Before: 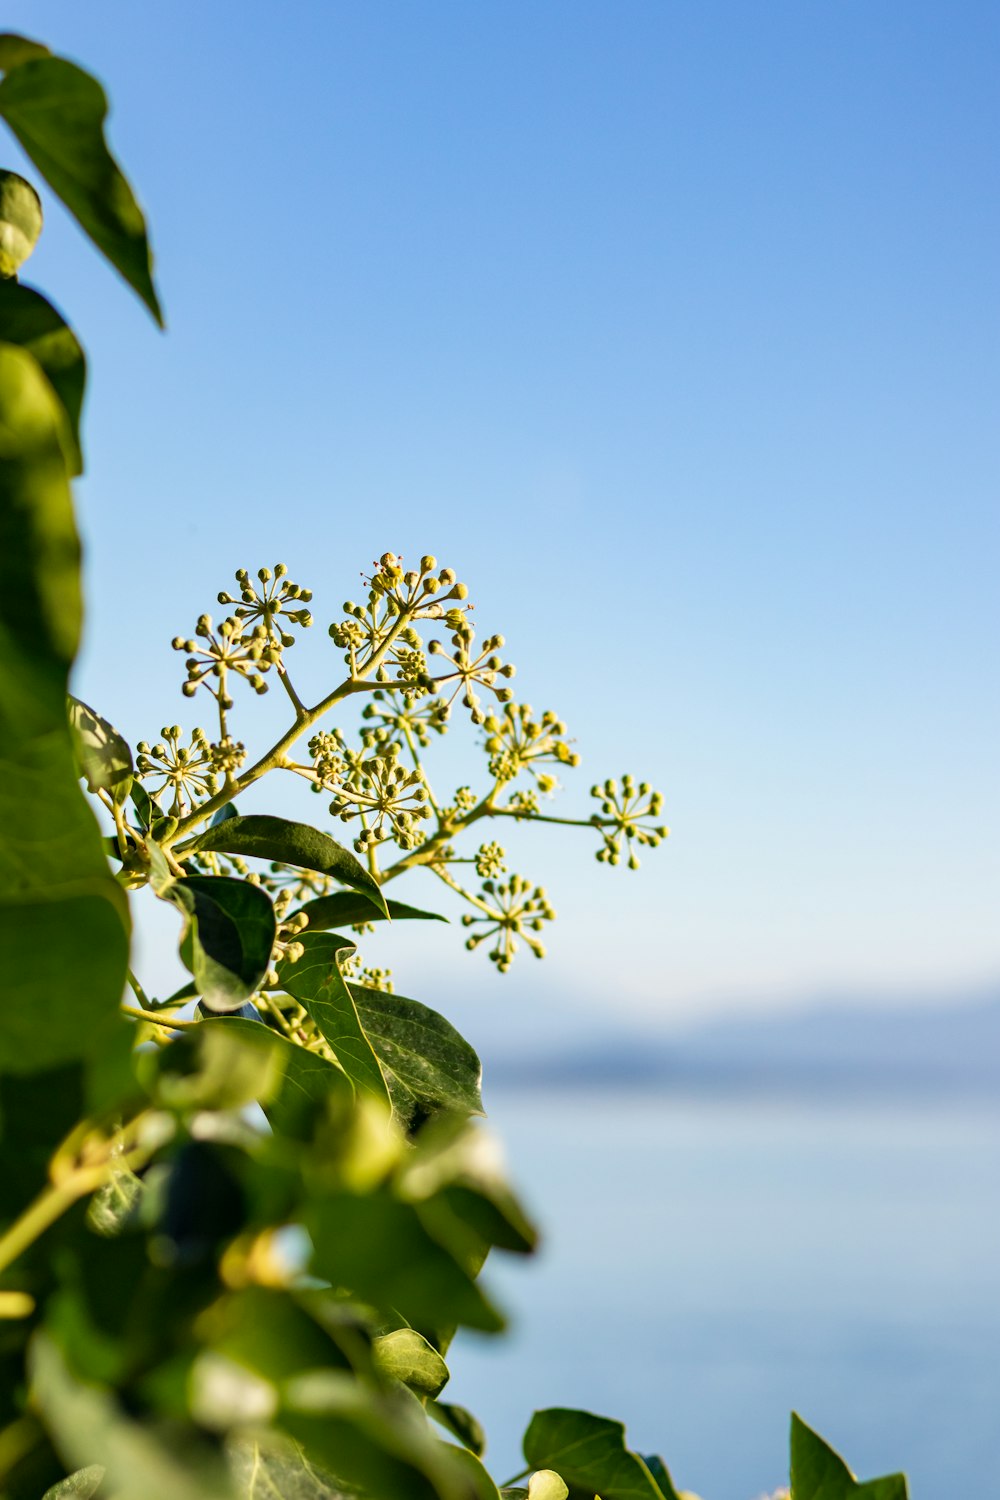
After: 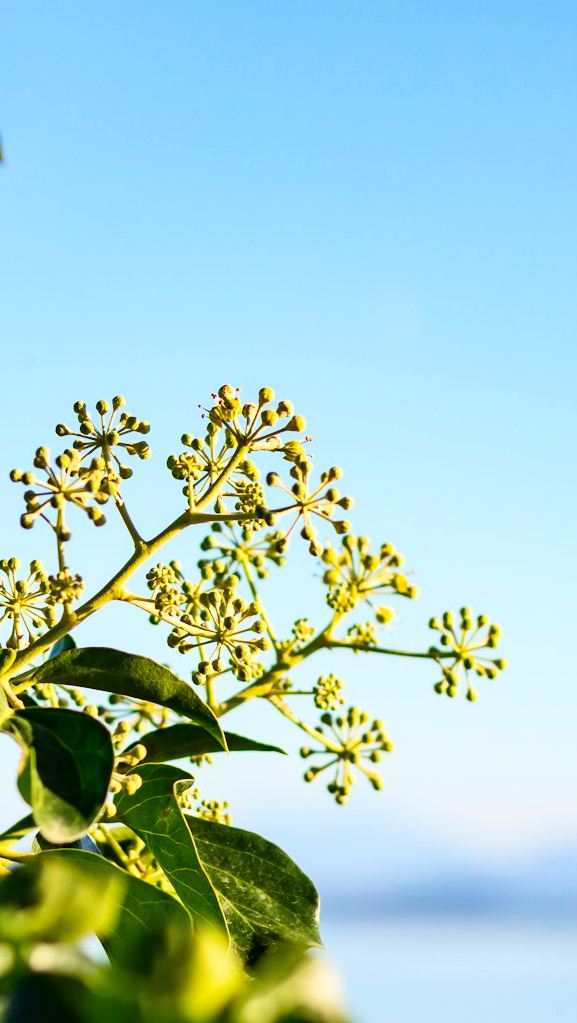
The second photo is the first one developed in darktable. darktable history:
contrast brightness saturation: contrast 0.23, brightness 0.1, saturation 0.29
crop: left 16.202%, top 11.208%, right 26.045%, bottom 20.557%
